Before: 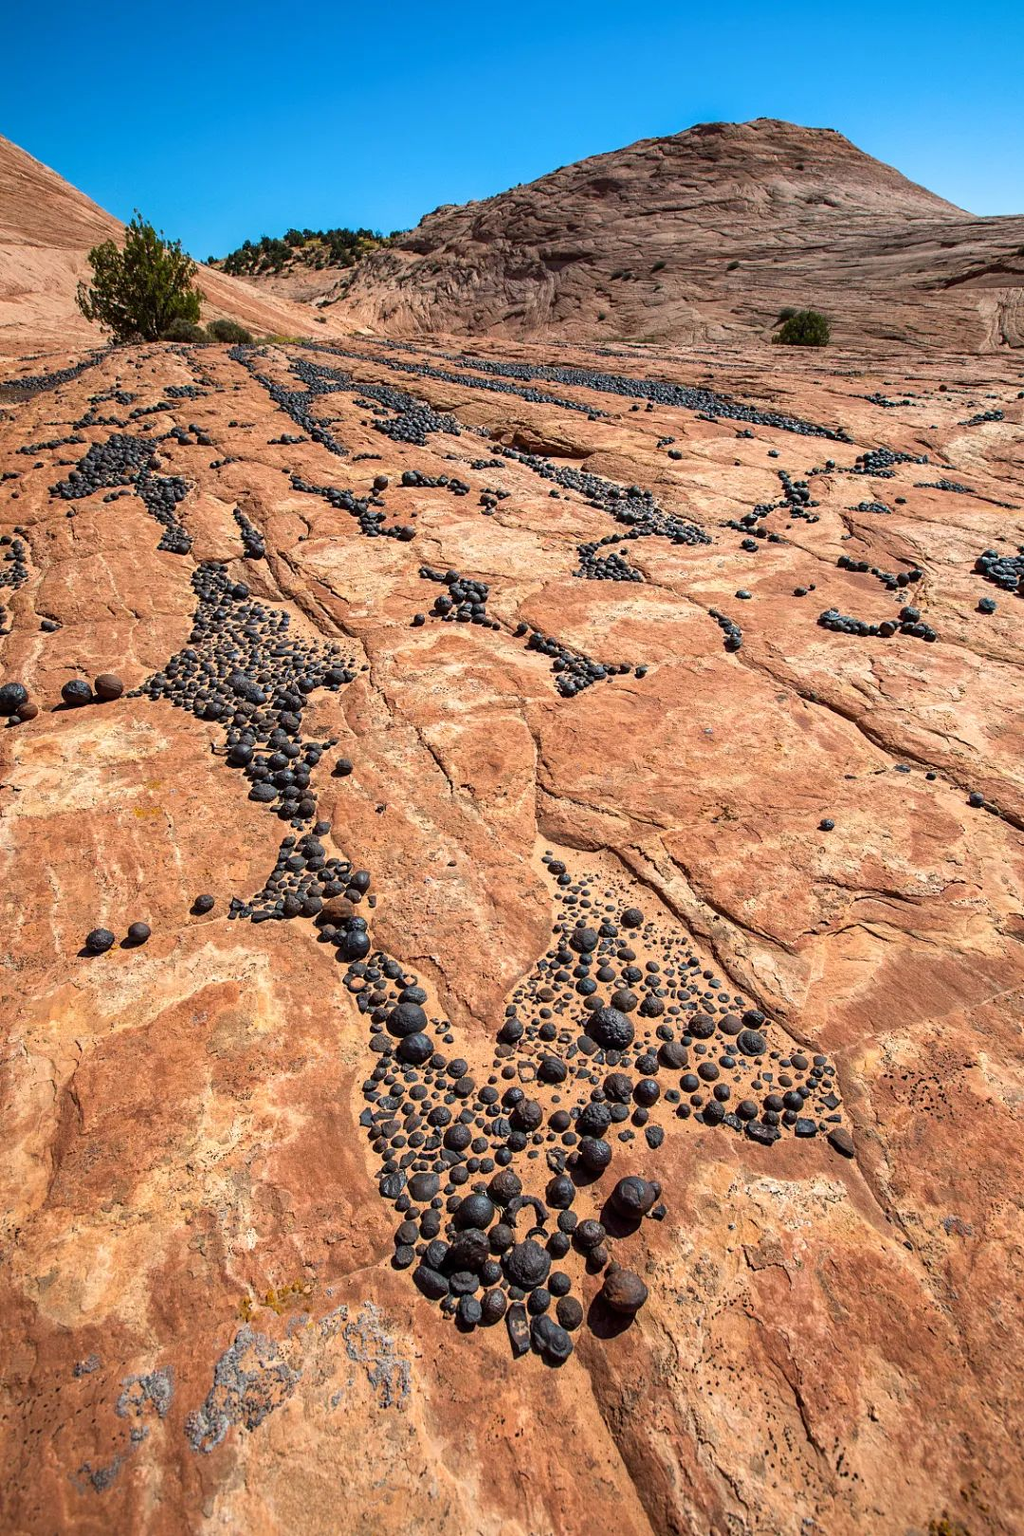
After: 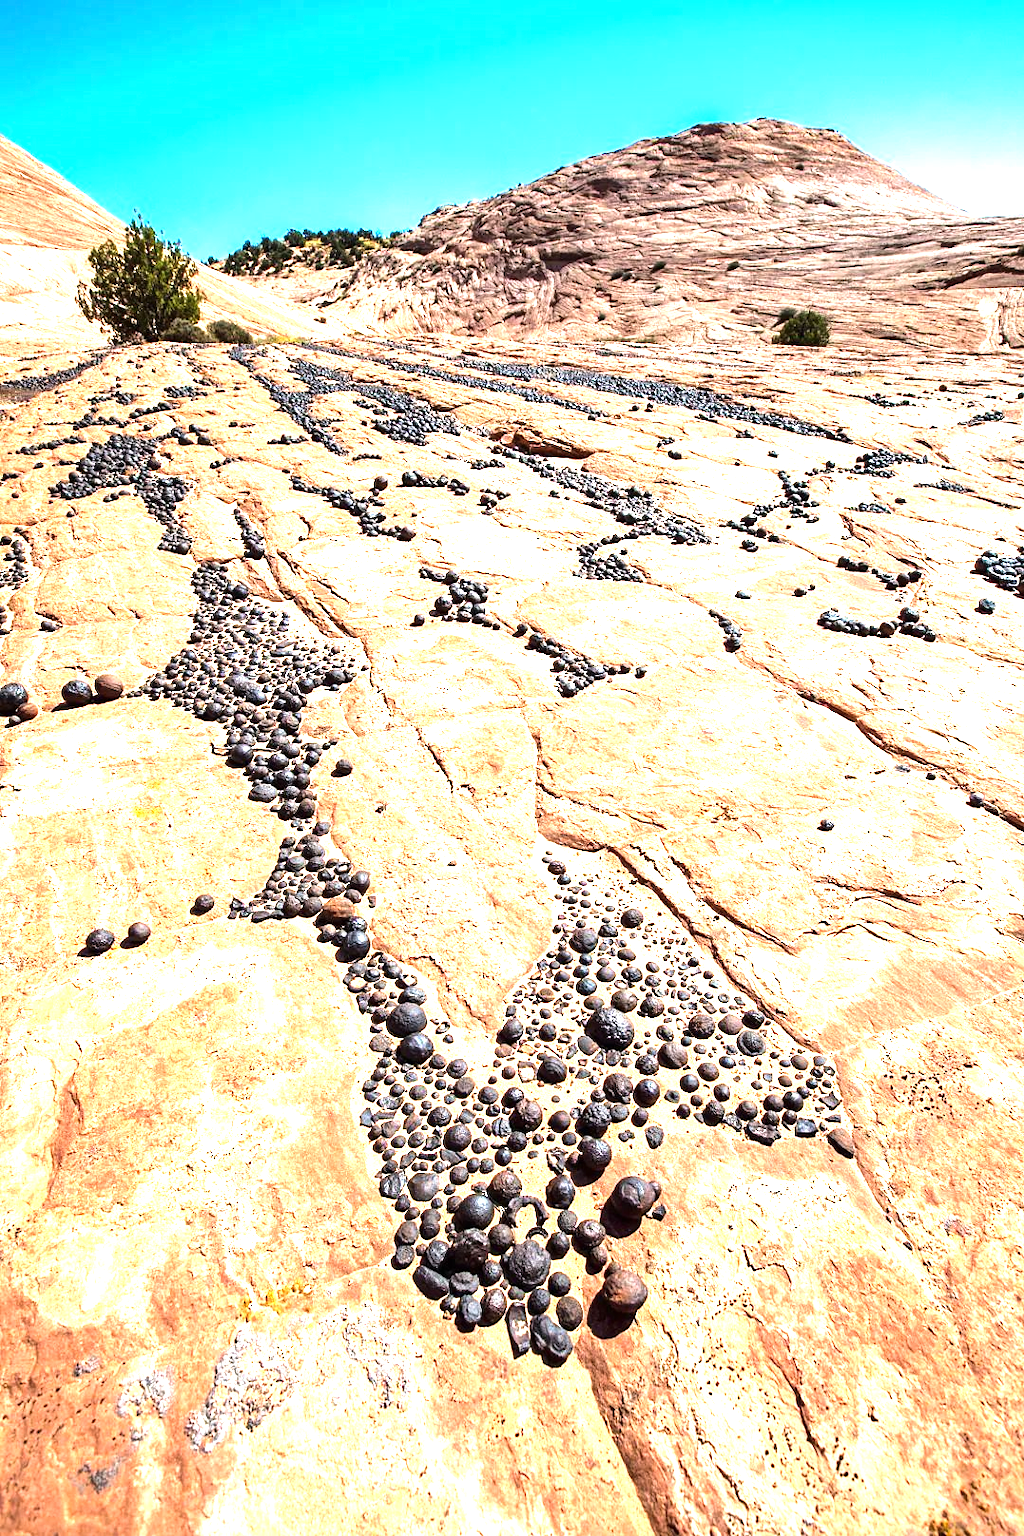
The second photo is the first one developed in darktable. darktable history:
white balance: red 1.004, blue 1.024
exposure: black level correction 0, exposure 1.388 EV, compensate exposure bias true, compensate highlight preservation false
tone equalizer: -8 EV -0.75 EV, -7 EV -0.7 EV, -6 EV -0.6 EV, -5 EV -0.4 EV, -3 EV 0.4 EV, -2 EV 0.6 EV, -1 EV 0.7 EV, +0 EV 0.75 EV, edges refinement/feathering 500, mask exposure compensation -1.57 EV, preserve details no
